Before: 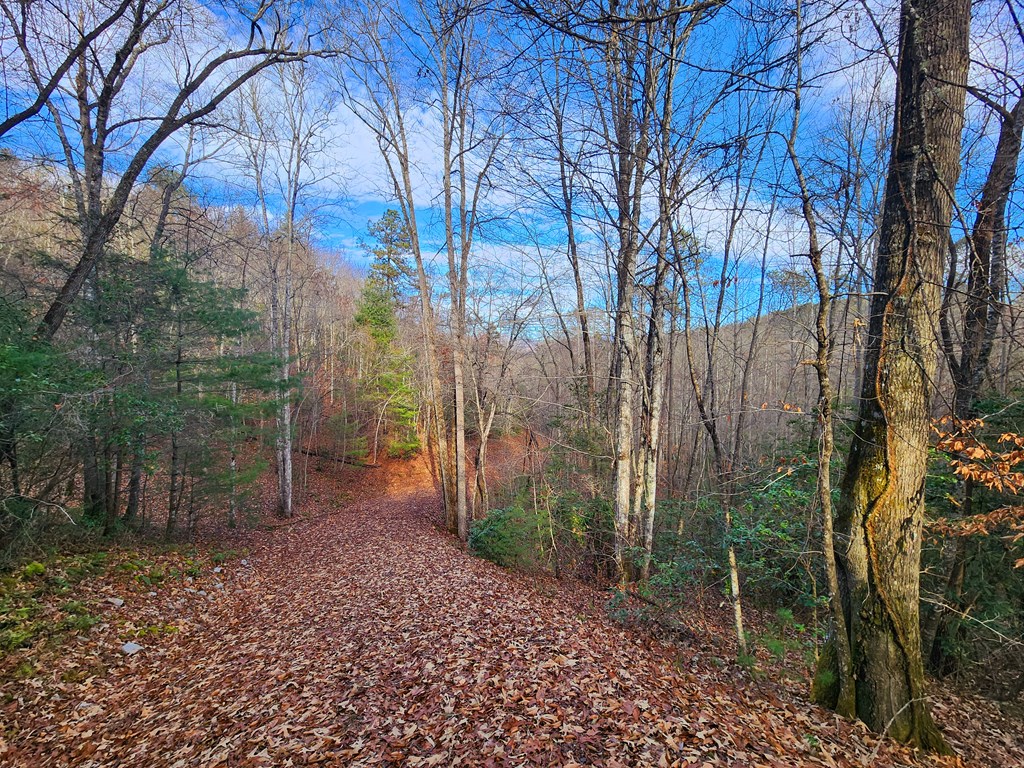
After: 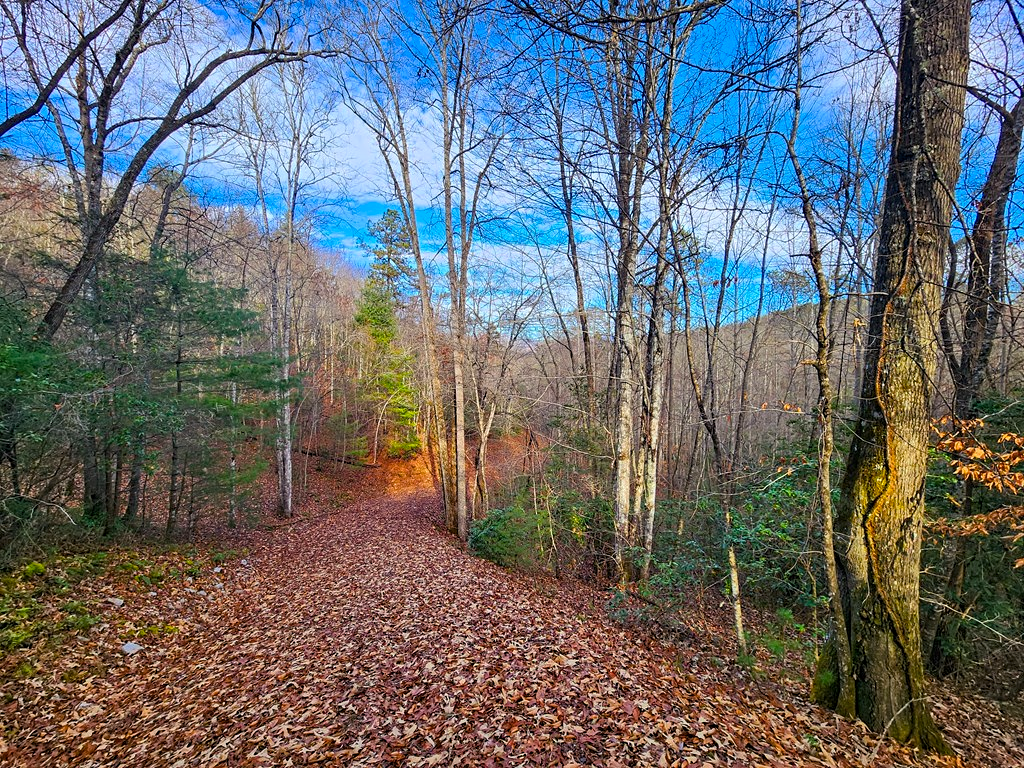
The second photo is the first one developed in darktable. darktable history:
color balance rgb: perceptual saturation grading › global saturation 25.732%
contrast equalizer: y [[0.502, 0.505, 0.512, 0.529, 0.564, 0.588], [0.5 ×6], [0.502, 0.505, 0.512, 0.529, 0.564, 0.588], [0, 0.001, 0.001, 0.004, 0.008, 0.011], [0, 0.001, 0.001, 0.004, 0.008, 0.011]]
